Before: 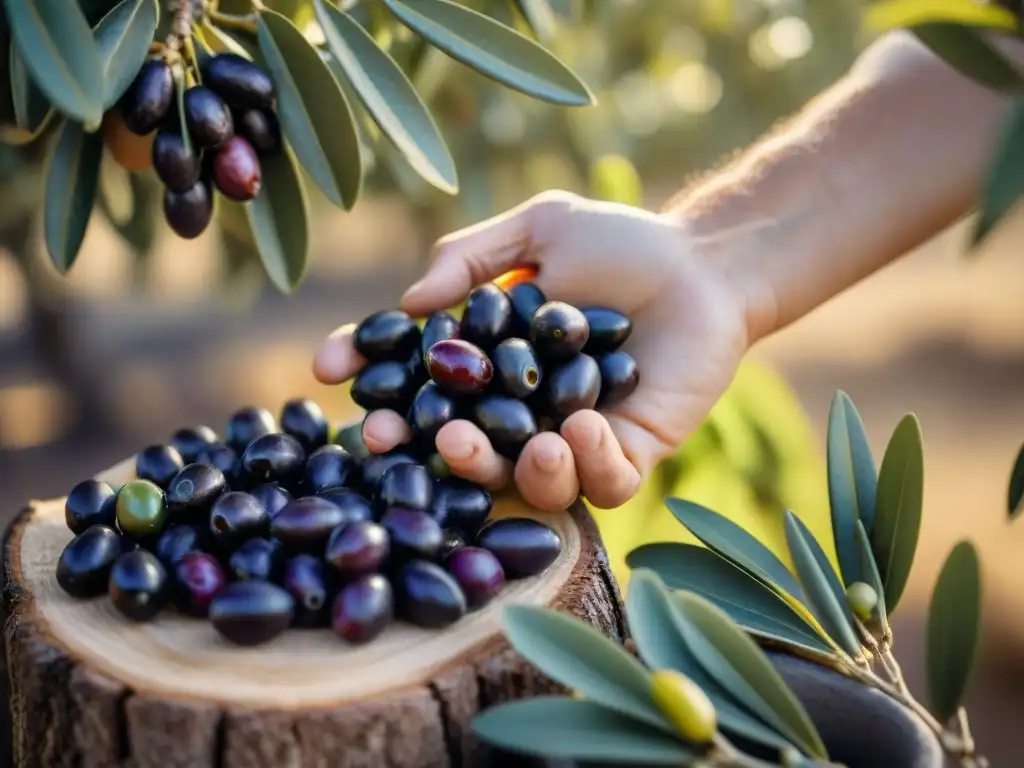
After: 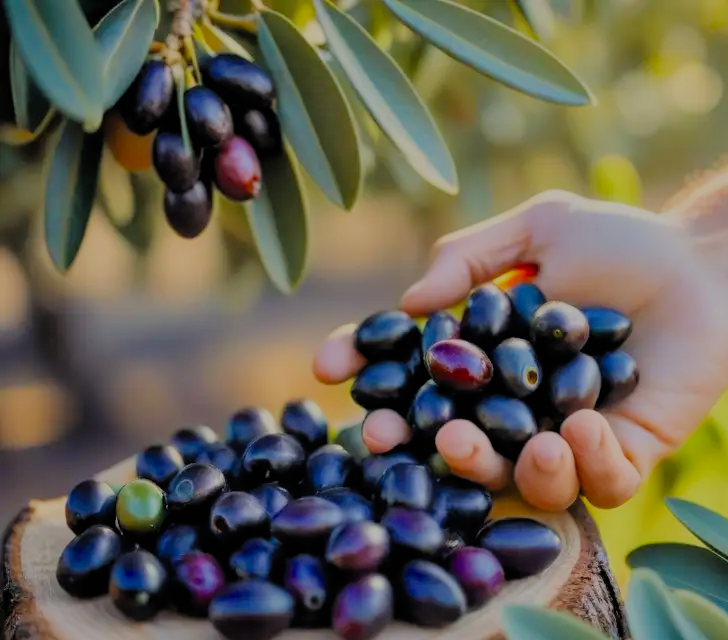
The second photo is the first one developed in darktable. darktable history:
crop: right 28.885%, bottom 16.626%
filmic rgb: white relative exposure 8 EV, threshold 3 EV, hardness 2.44, latitude 10.07%, contrast 0.72, highlights saturation mix 10%, shadows ↔ highlights balance 1.38%, color science v4 (2020), enable highlight reconstruction true
